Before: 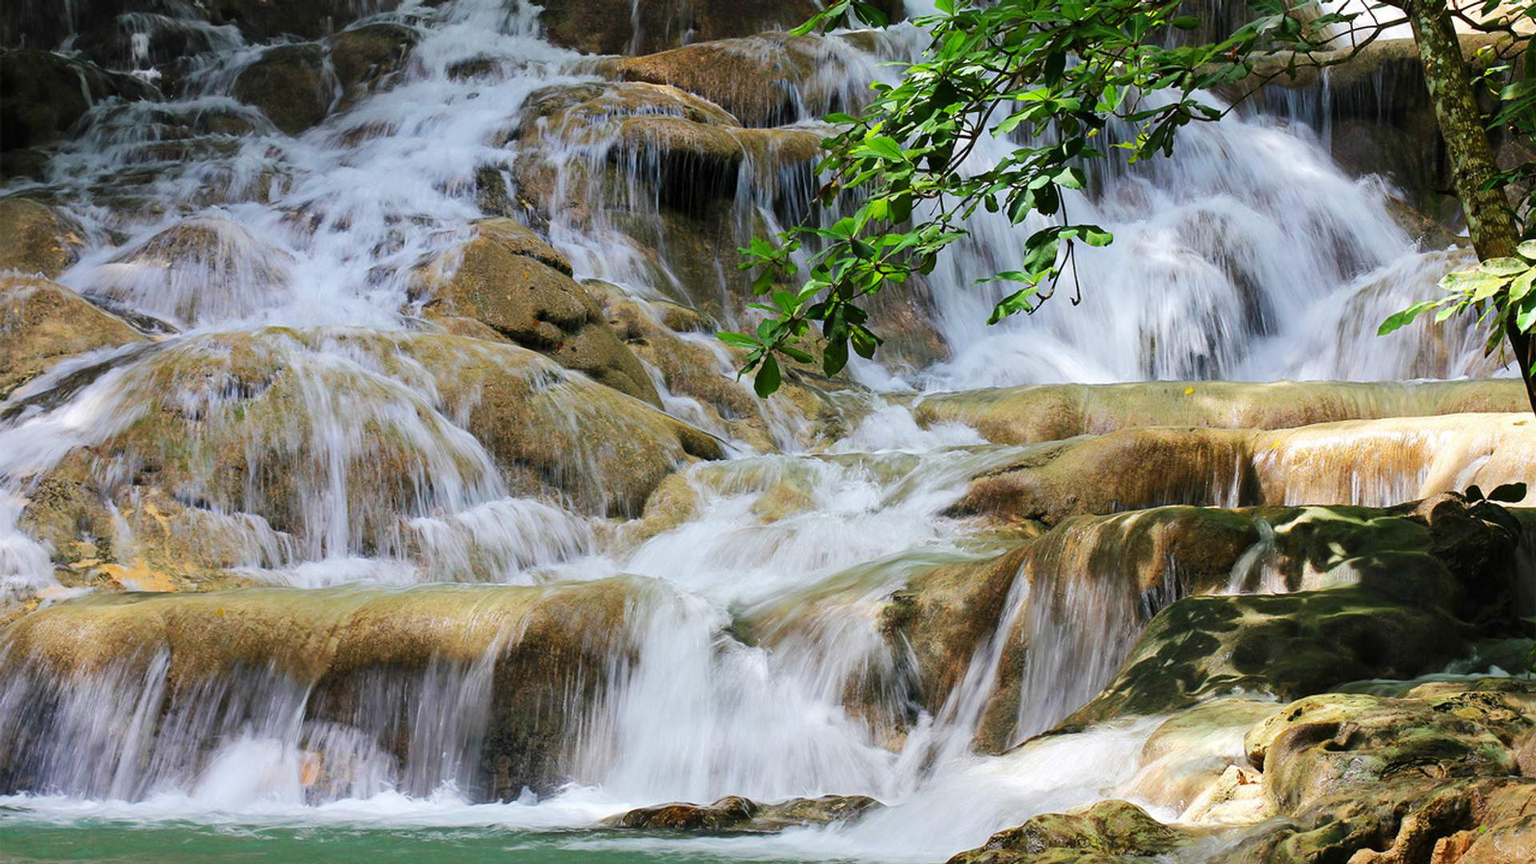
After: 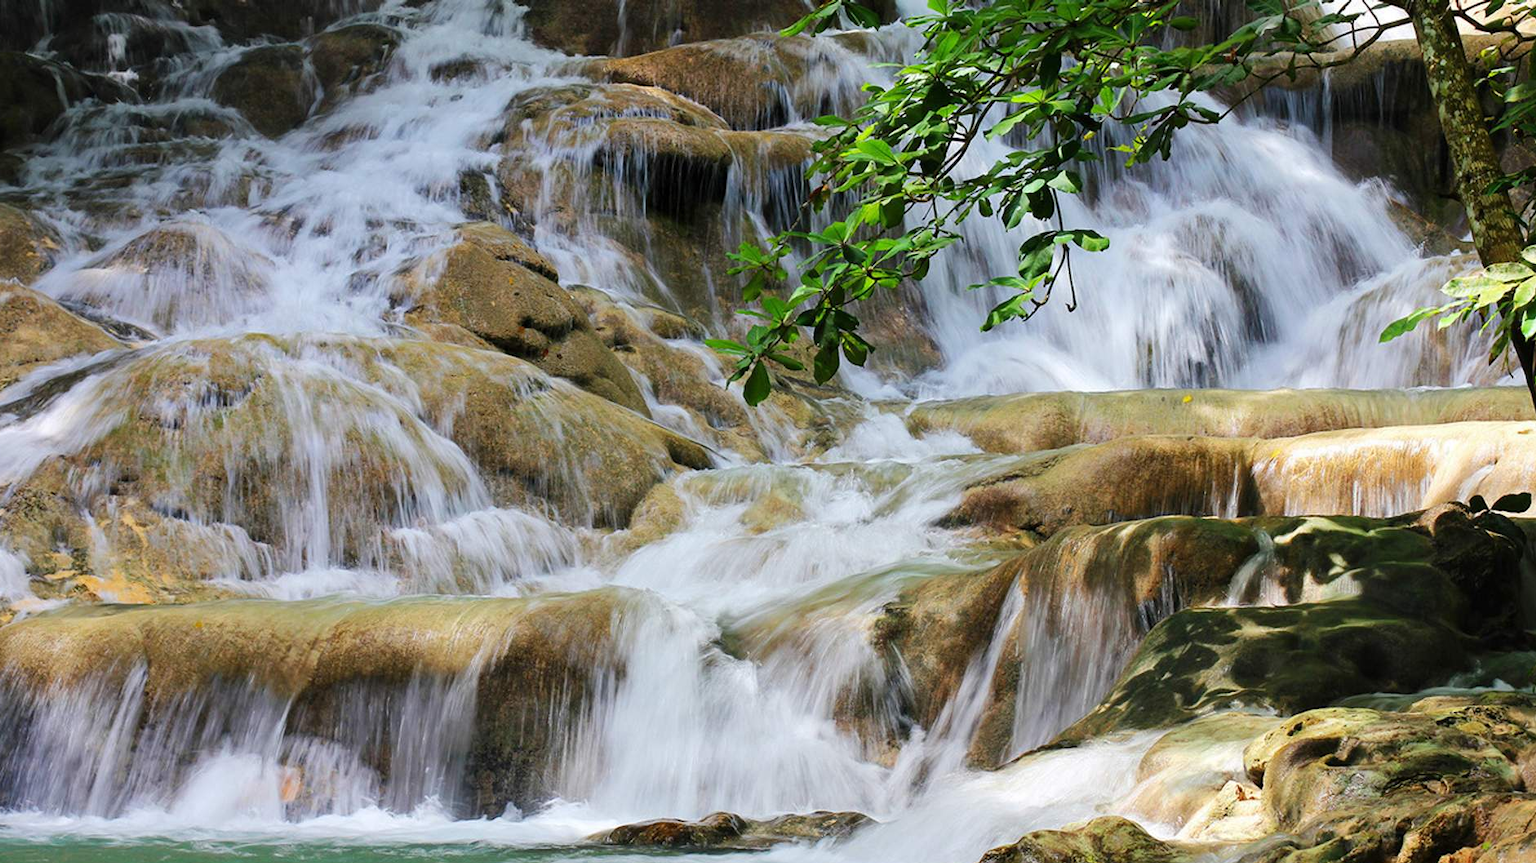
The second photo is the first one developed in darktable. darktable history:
crop: left 1.672%, right 0.285%, bottom 1.979%
